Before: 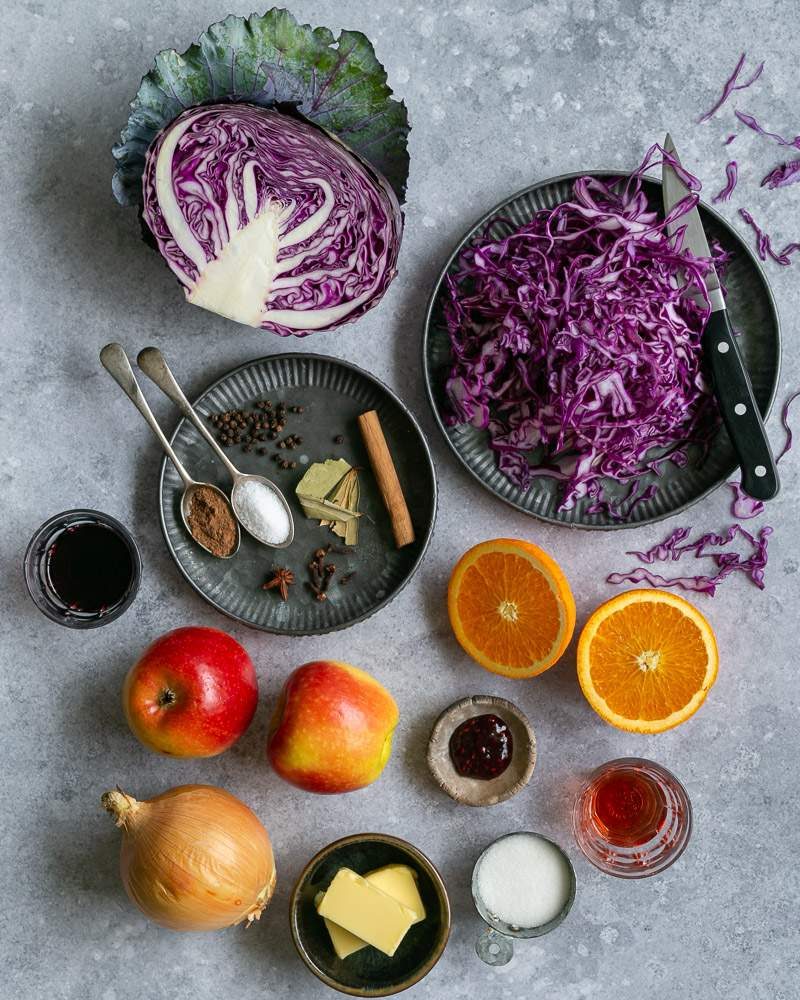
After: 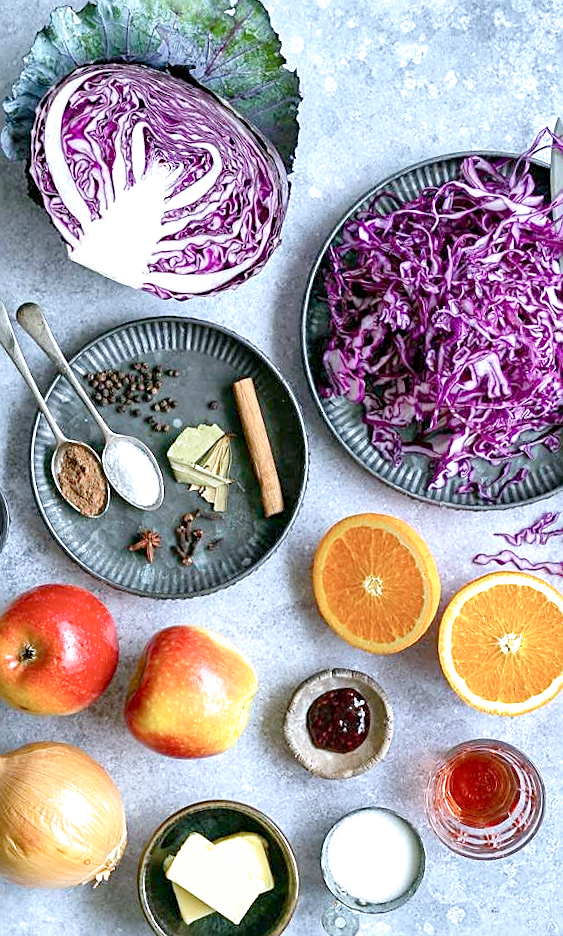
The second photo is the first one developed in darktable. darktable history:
sharpen: on, module defaults
crop and rotate: angle -3.16°, left 13.915%, top 0.041%, right 10.917%, bottom 0.045%
shadows and highlights: shadows 31.75, highlights -32.1, soften with gaussian
exposure: black level correction 0.001, exposure 1.73 EV, compensate highlight preservation false
color calibration: illuminant as shot in camera, x 0.378, y 0.381, temperature 4090.01 K
filmic rgb: middle gray luminance 18.26%, black relative exposure -10.51 EV, white relative exposure 3.41 EV, target black luminance 0%, hardness 6.06, latitude 98.1%, contrast 0.836, shadows ↔ highlights balance 0.451%, add noise in highlights 0, preserve chrominance no, color science v3 (2019), use custom middle-gray values true, contrast in highlights soft
